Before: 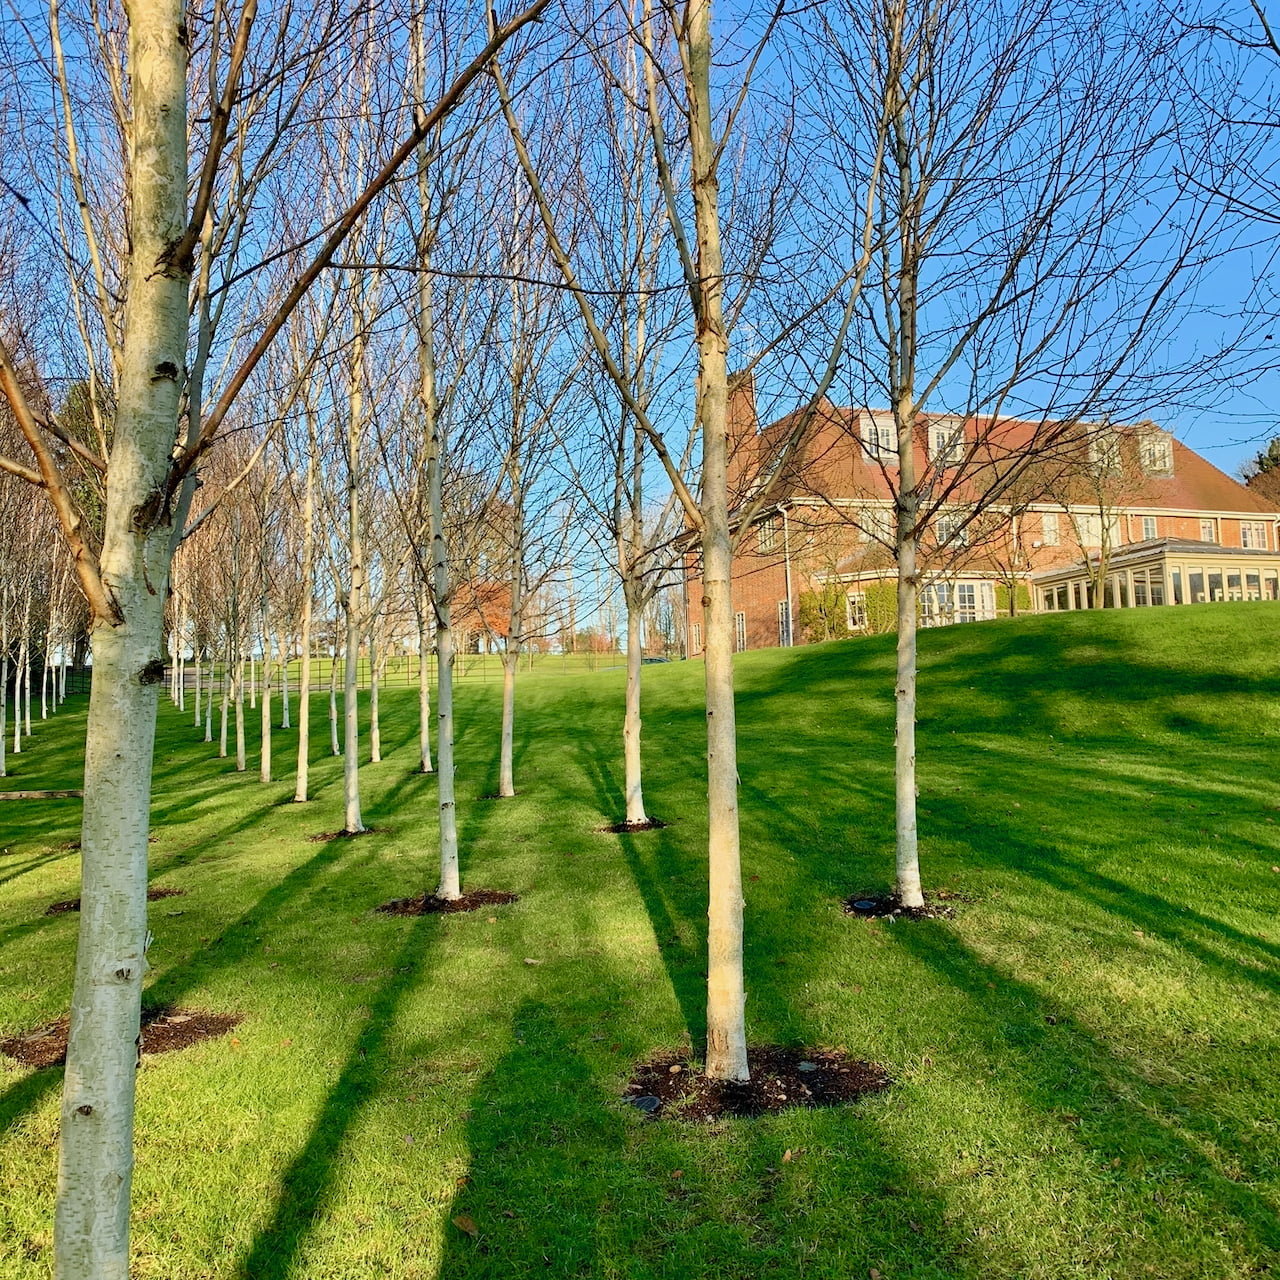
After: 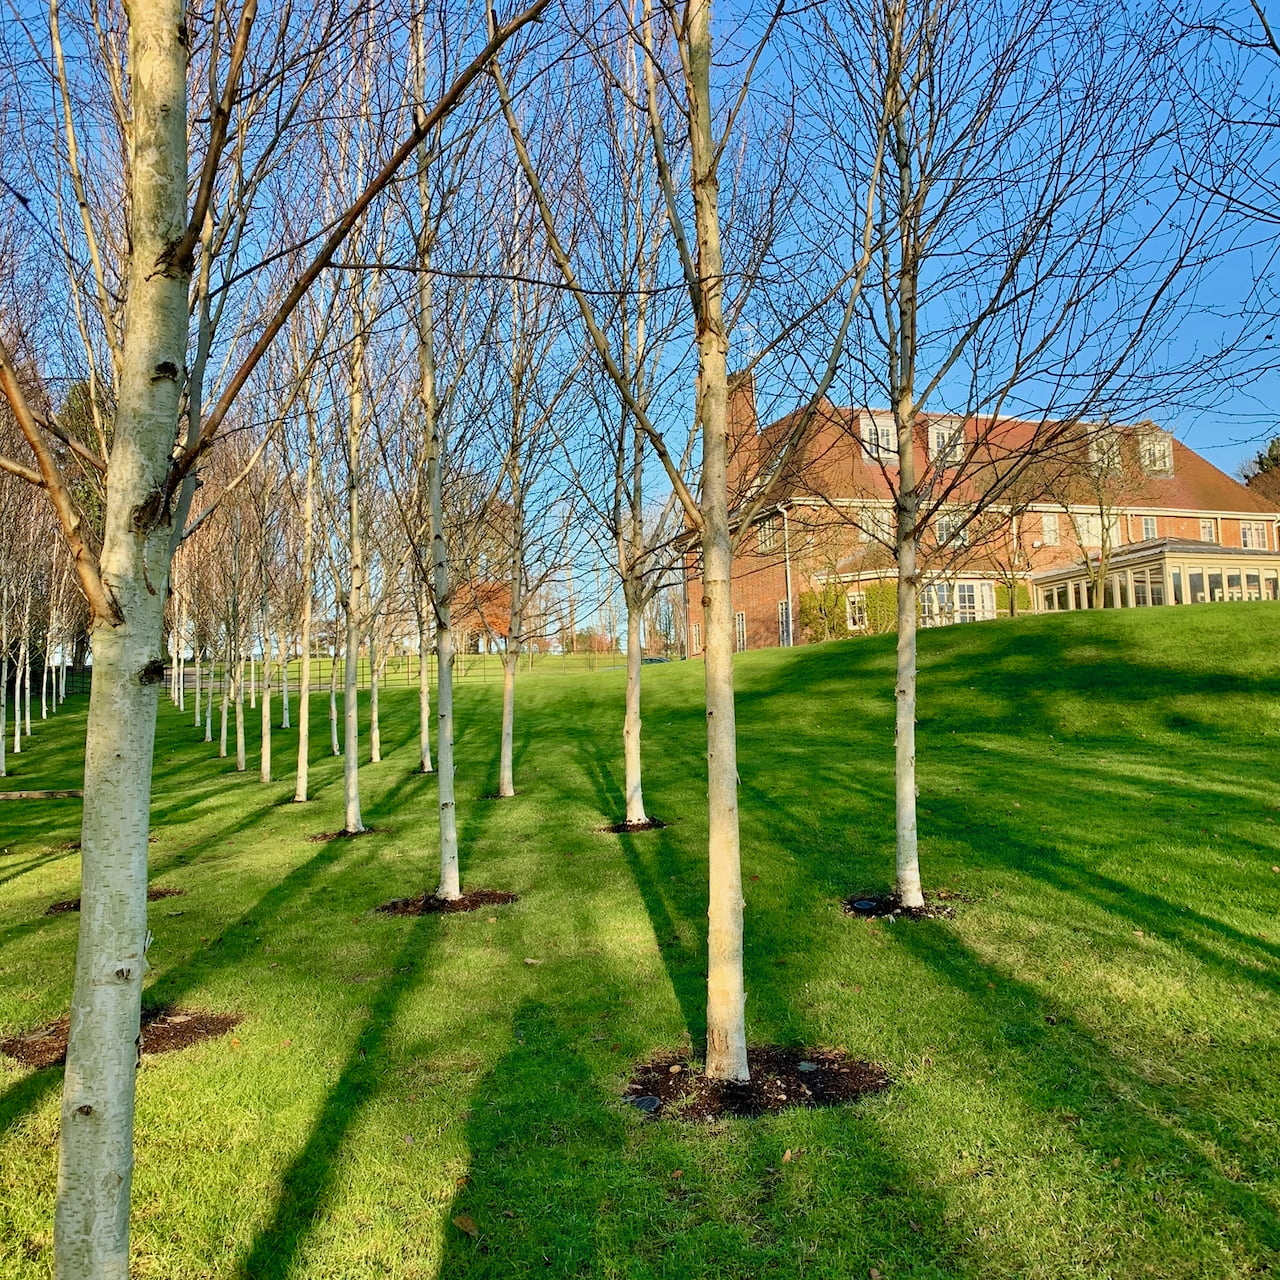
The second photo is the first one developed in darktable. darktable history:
shadows and highlights: white point adjustment 0.095, highlights -70.71, soften with gaussian
tone equalizer: on, module defaults
